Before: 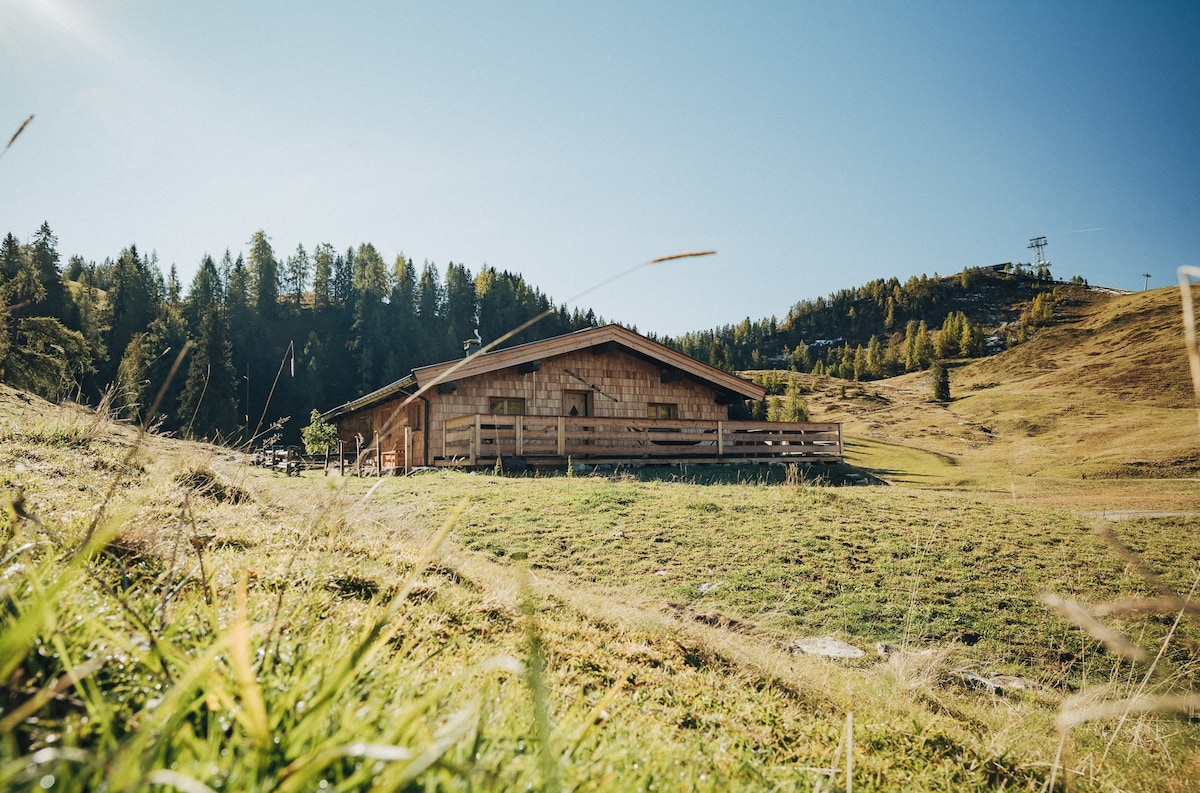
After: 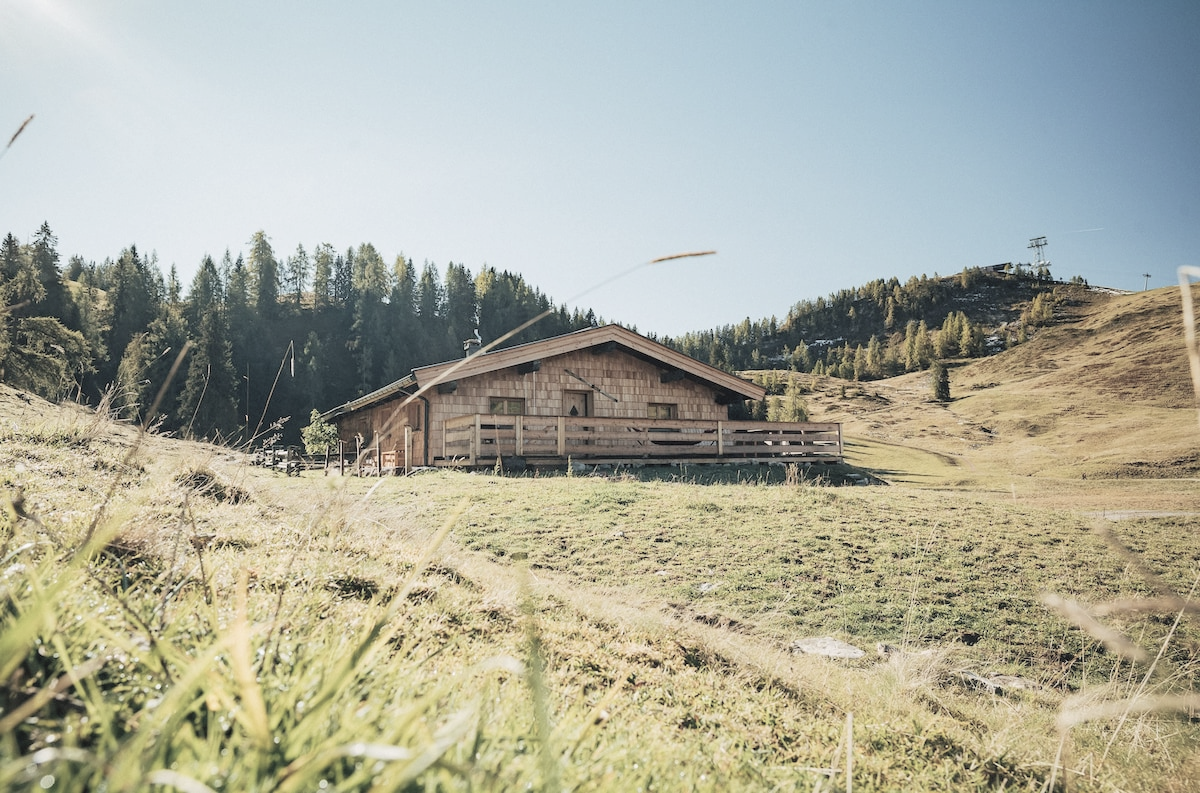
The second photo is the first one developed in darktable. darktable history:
velvia: on, module defaults
contrast brightness saturation: brightness 0.18, saturation -0.5
